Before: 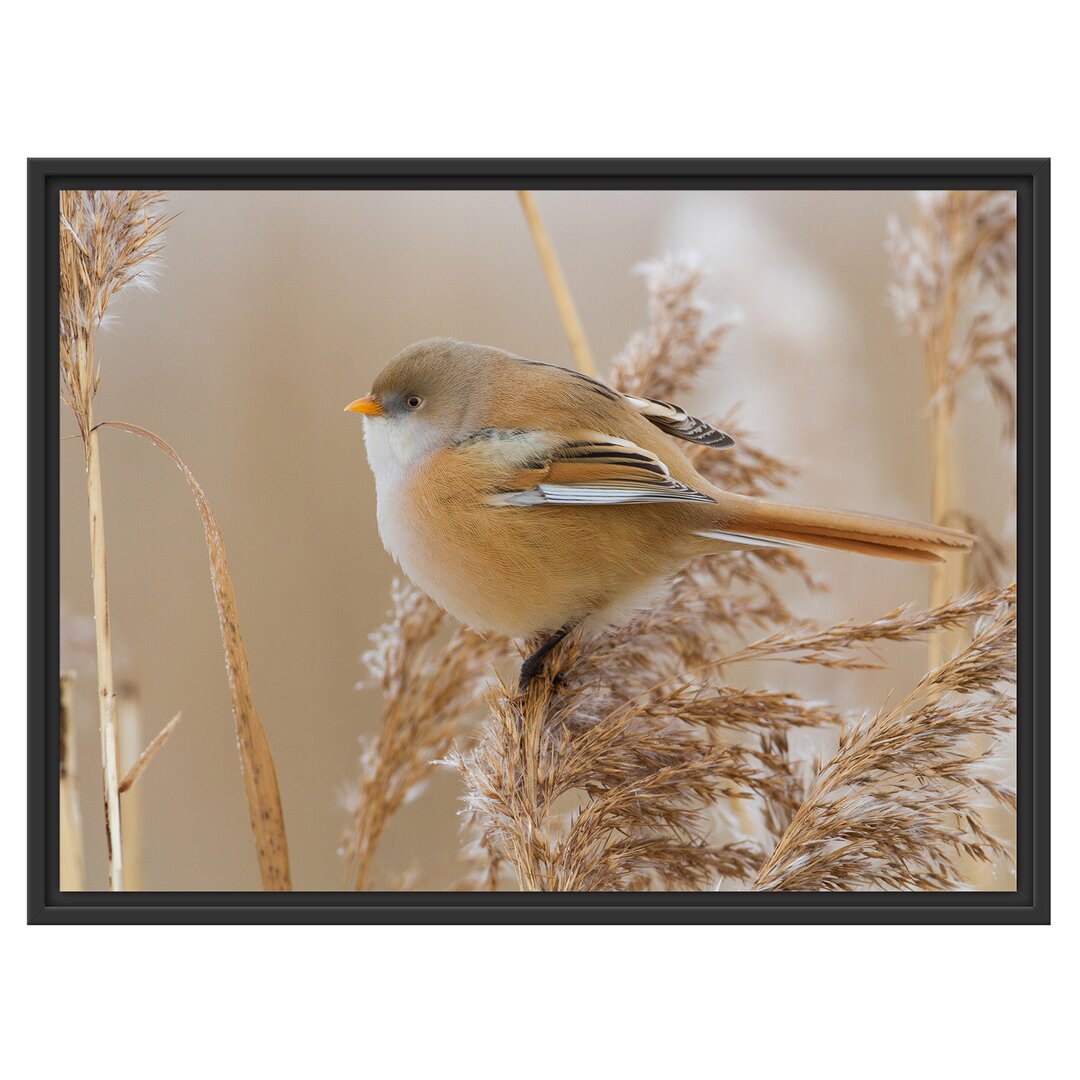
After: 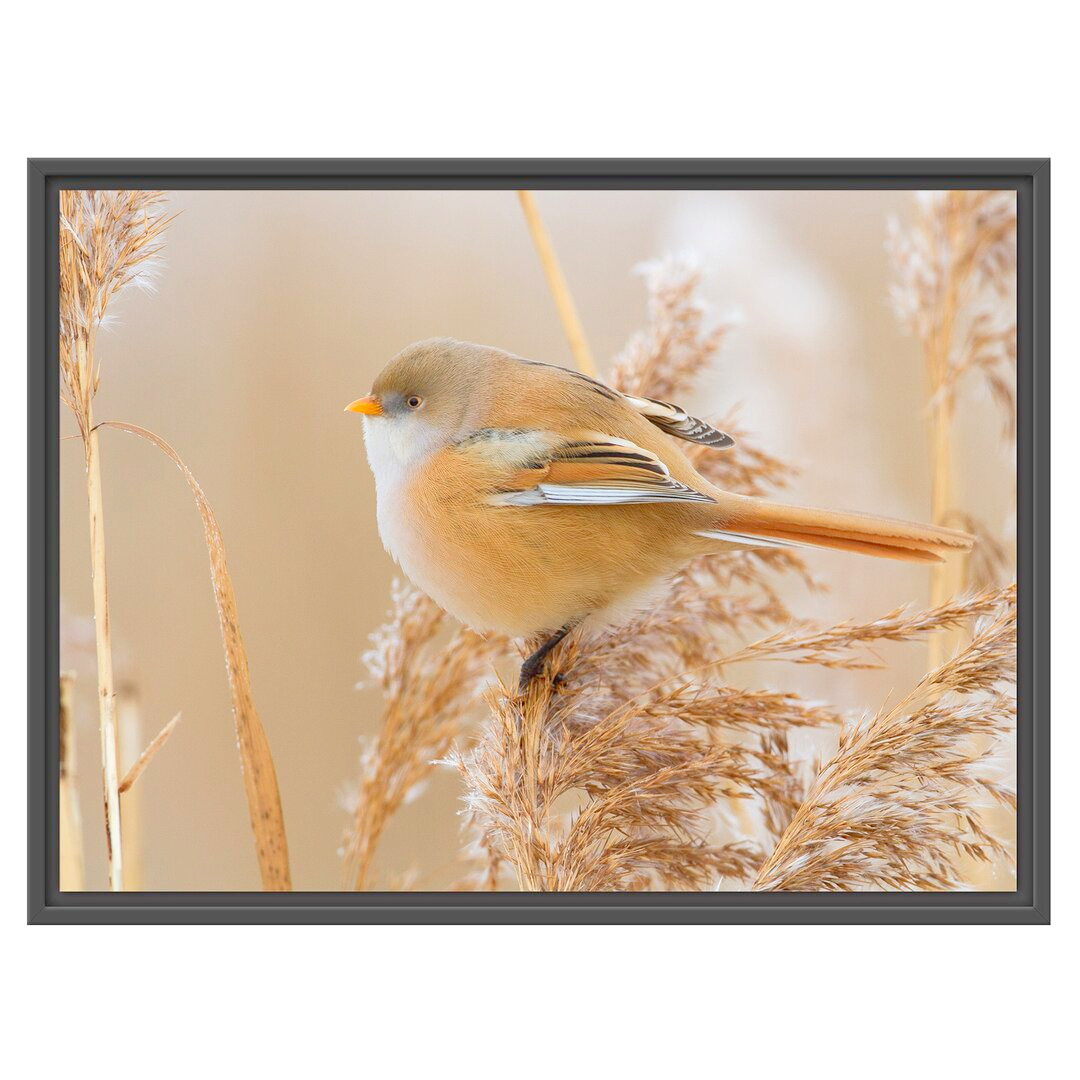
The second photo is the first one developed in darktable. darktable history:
levels: black 0.024%, levels [0, 0.397, 0.955]
